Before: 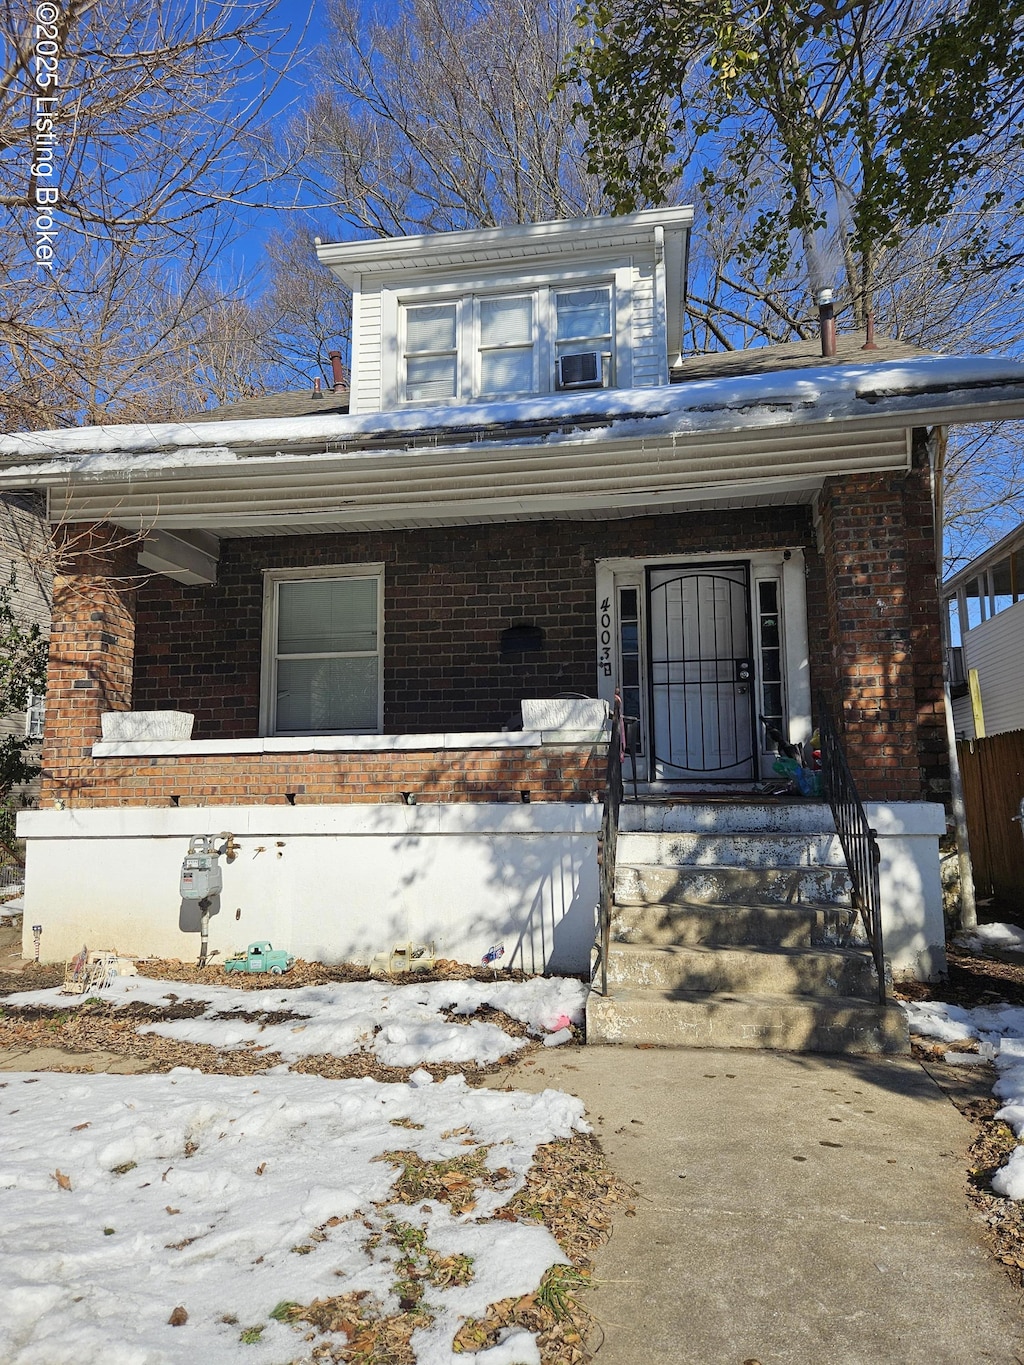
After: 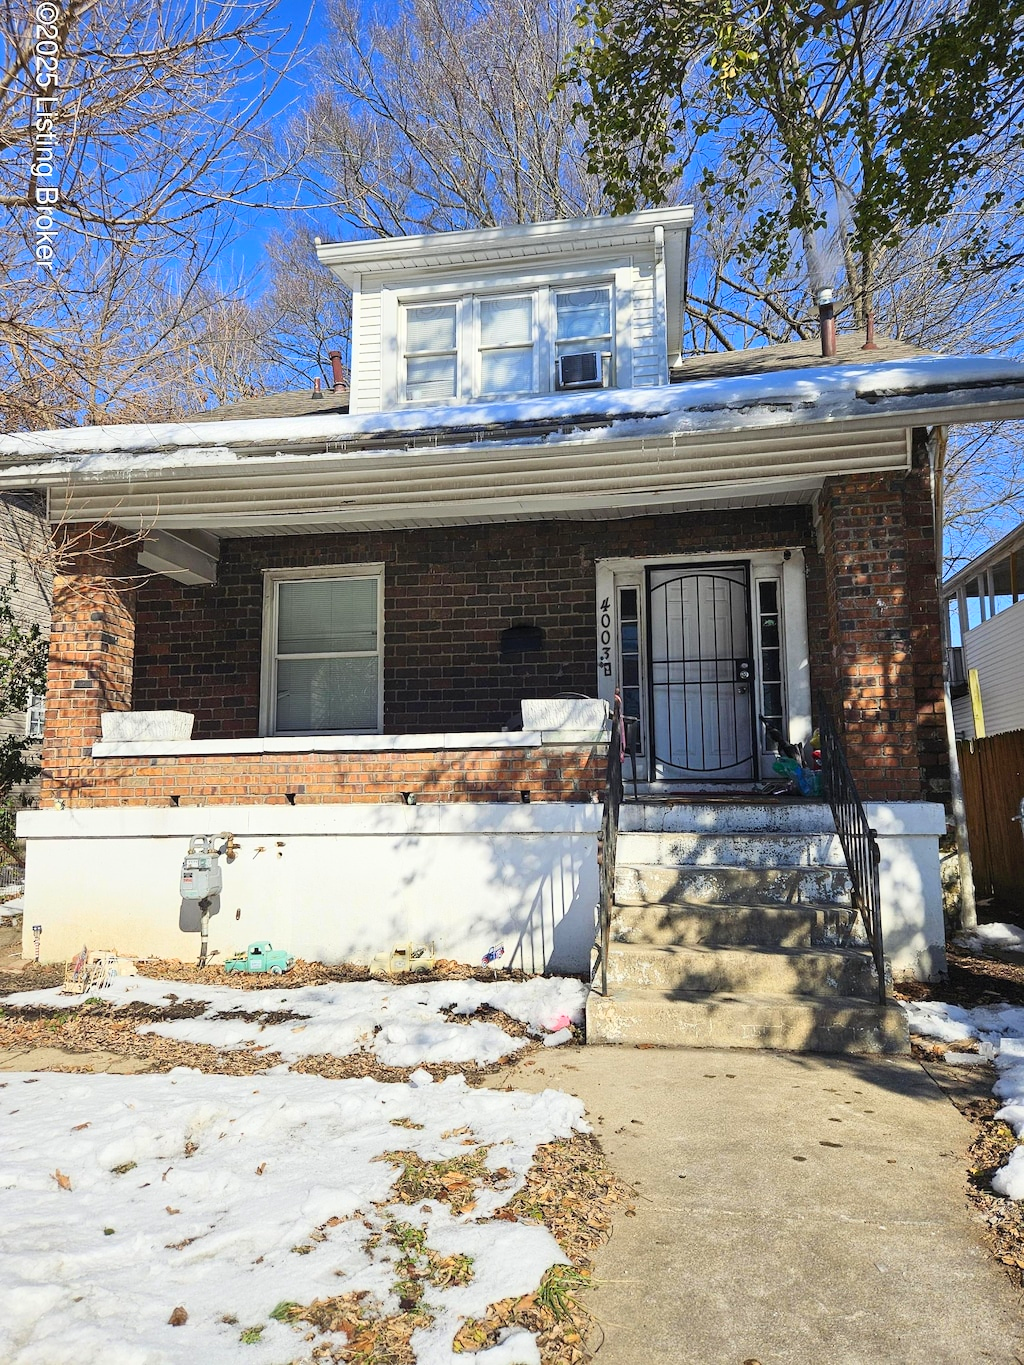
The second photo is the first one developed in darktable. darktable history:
contrast brightness saturation: contrast 0.202, brightness 0.161, saturation 0.227
